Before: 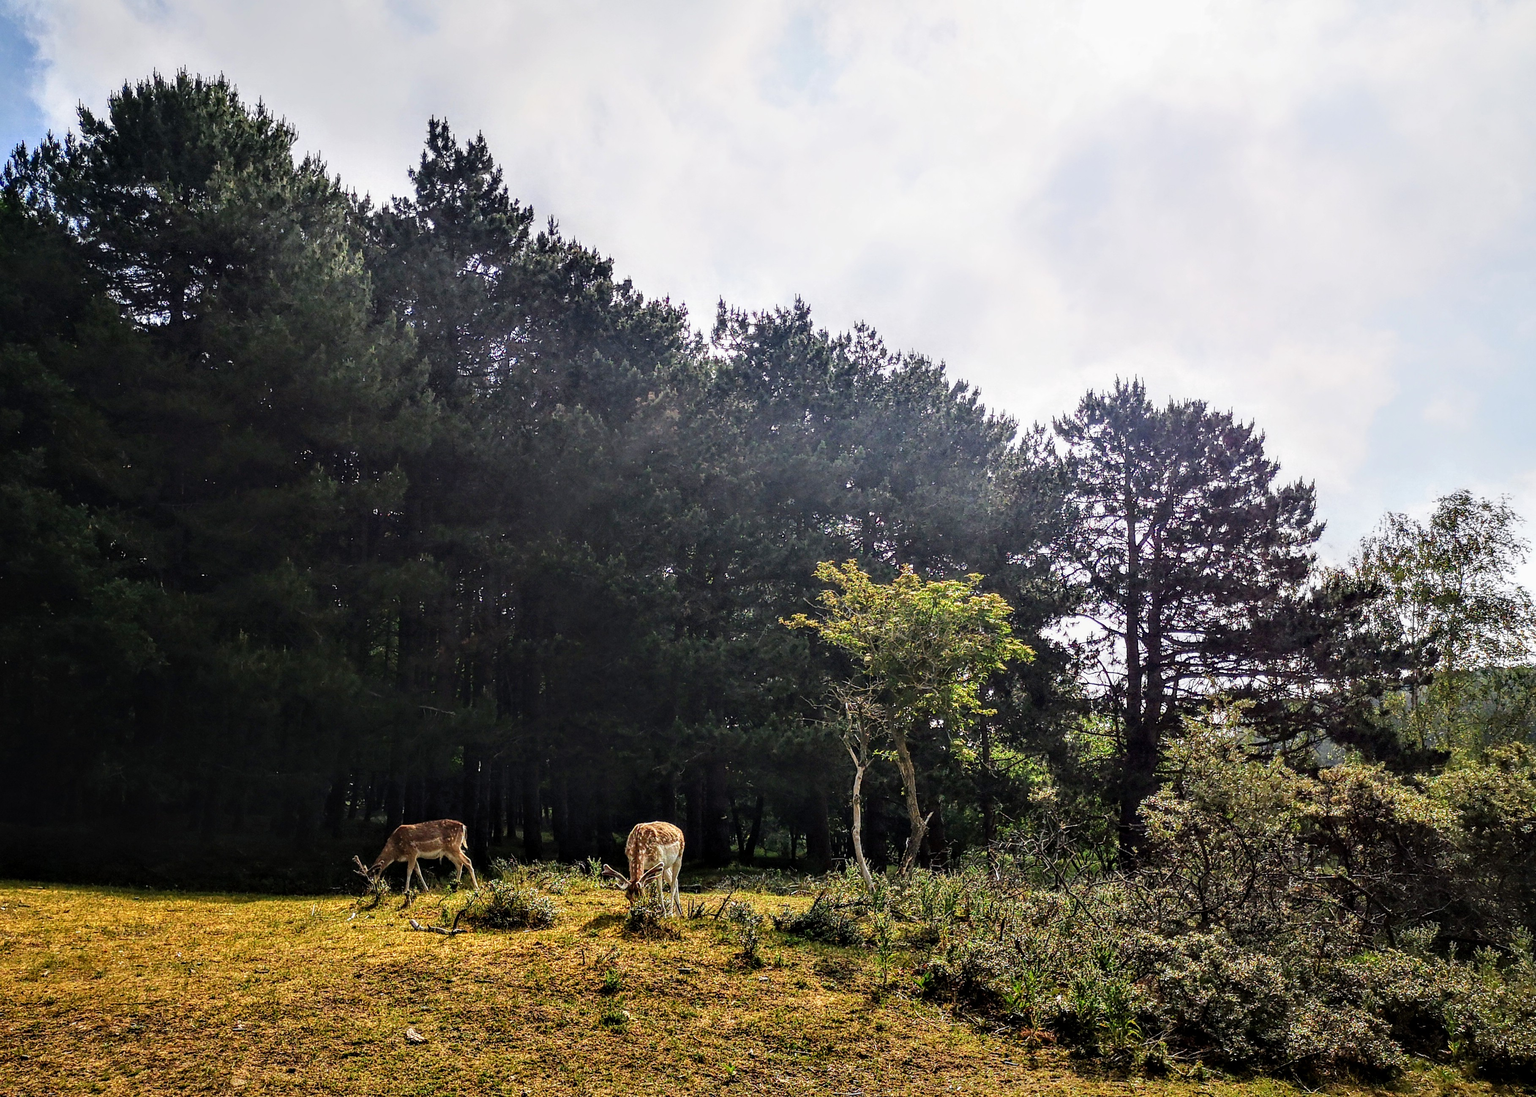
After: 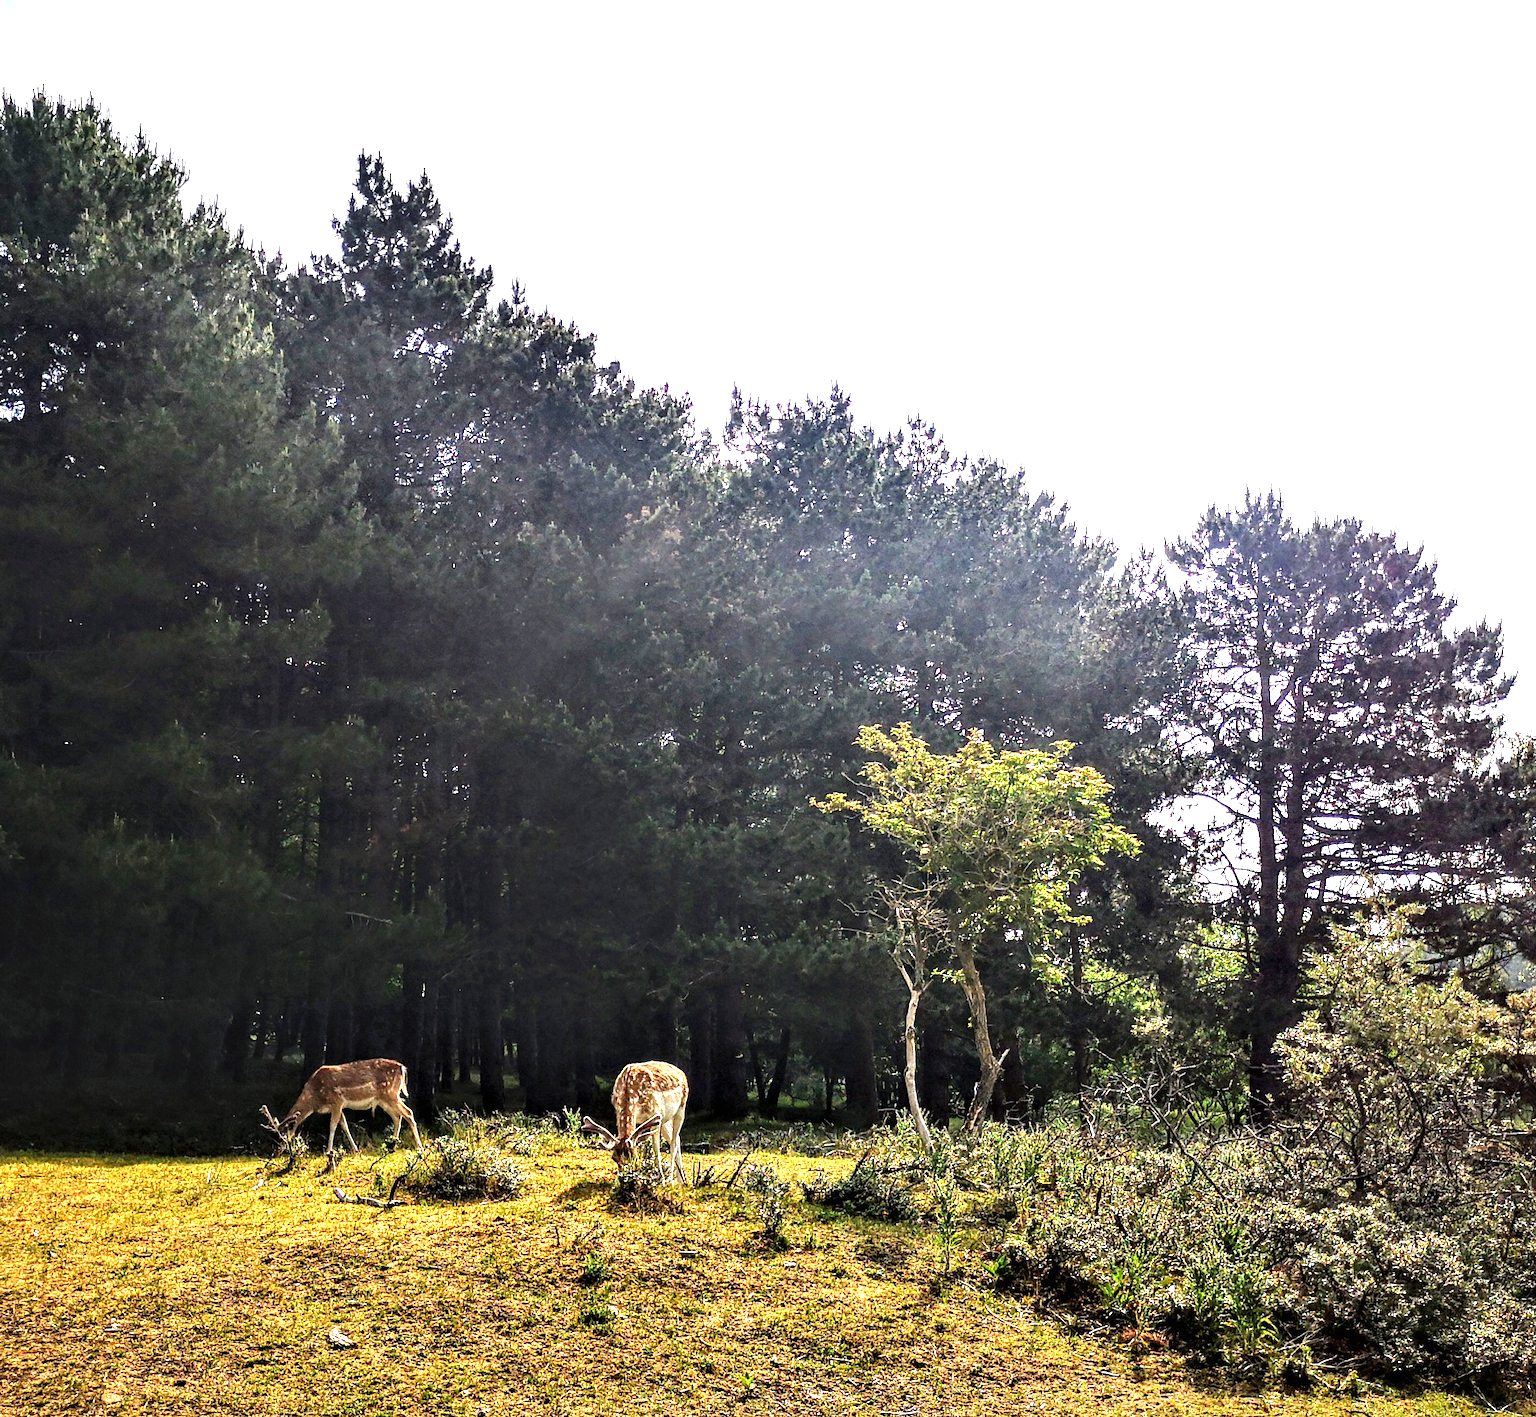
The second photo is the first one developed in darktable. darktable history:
crop: left 9.88%, right 12.664%
exposure: black level correction 0, exposure 1.1 EV, compensate highlight preservation false
